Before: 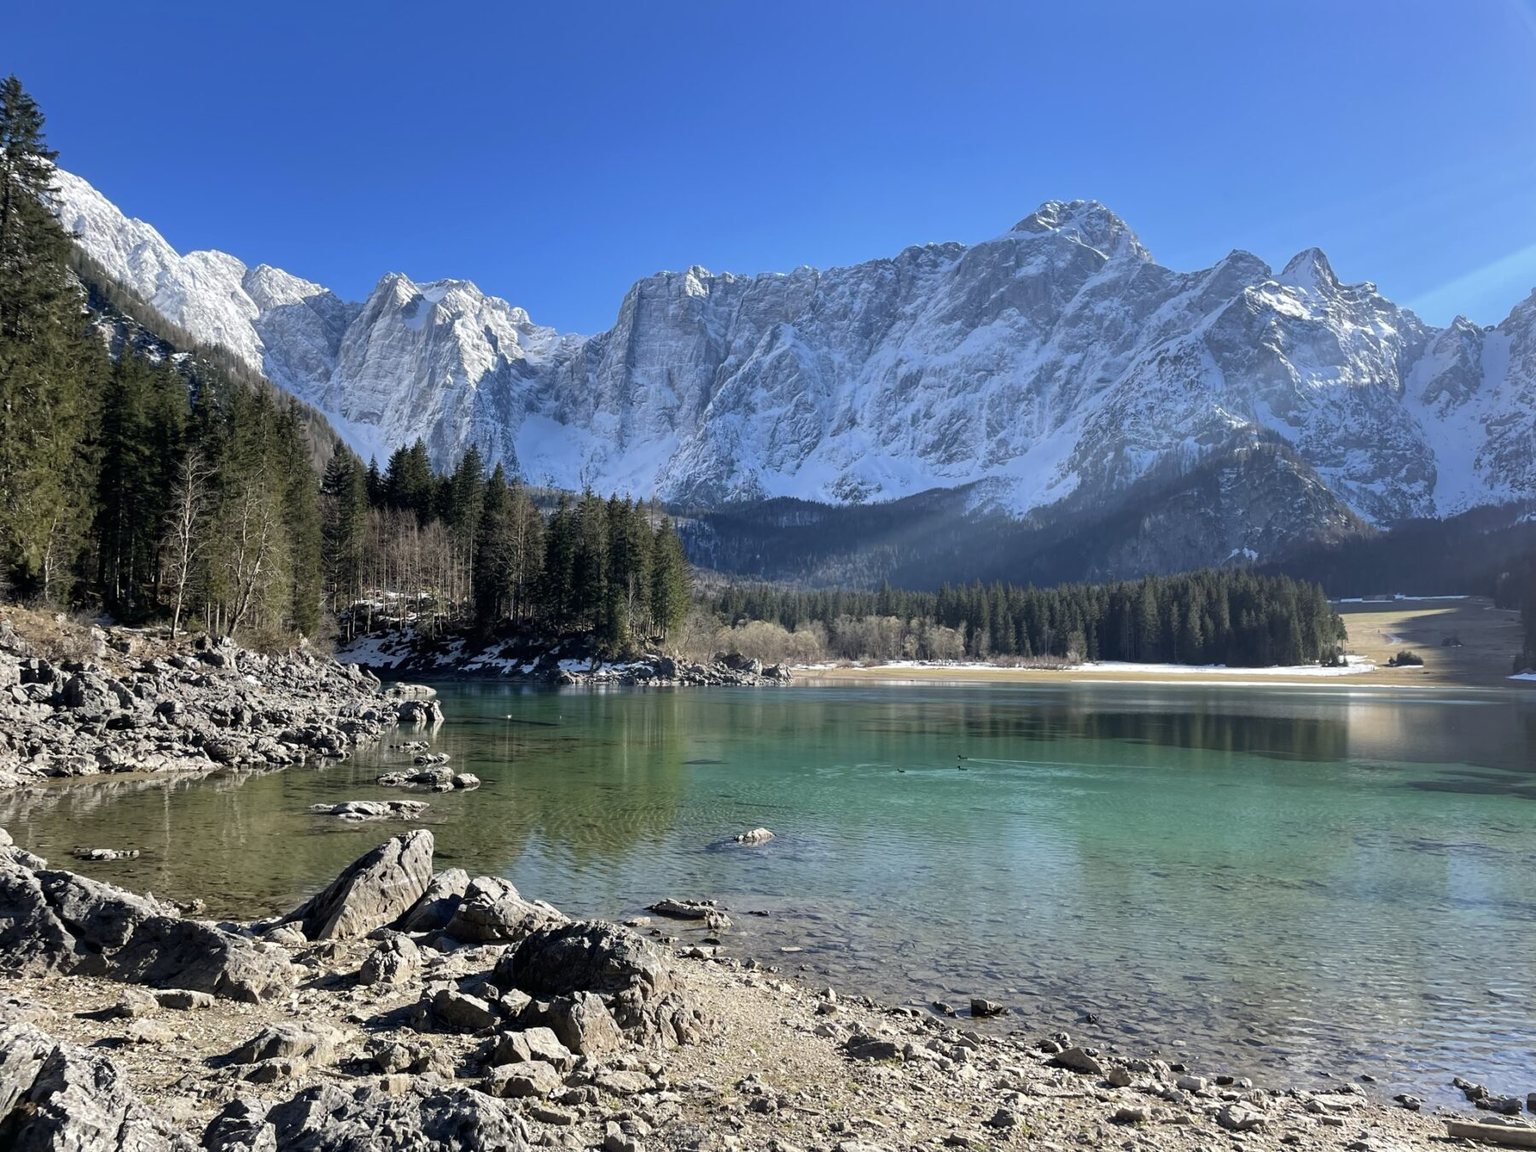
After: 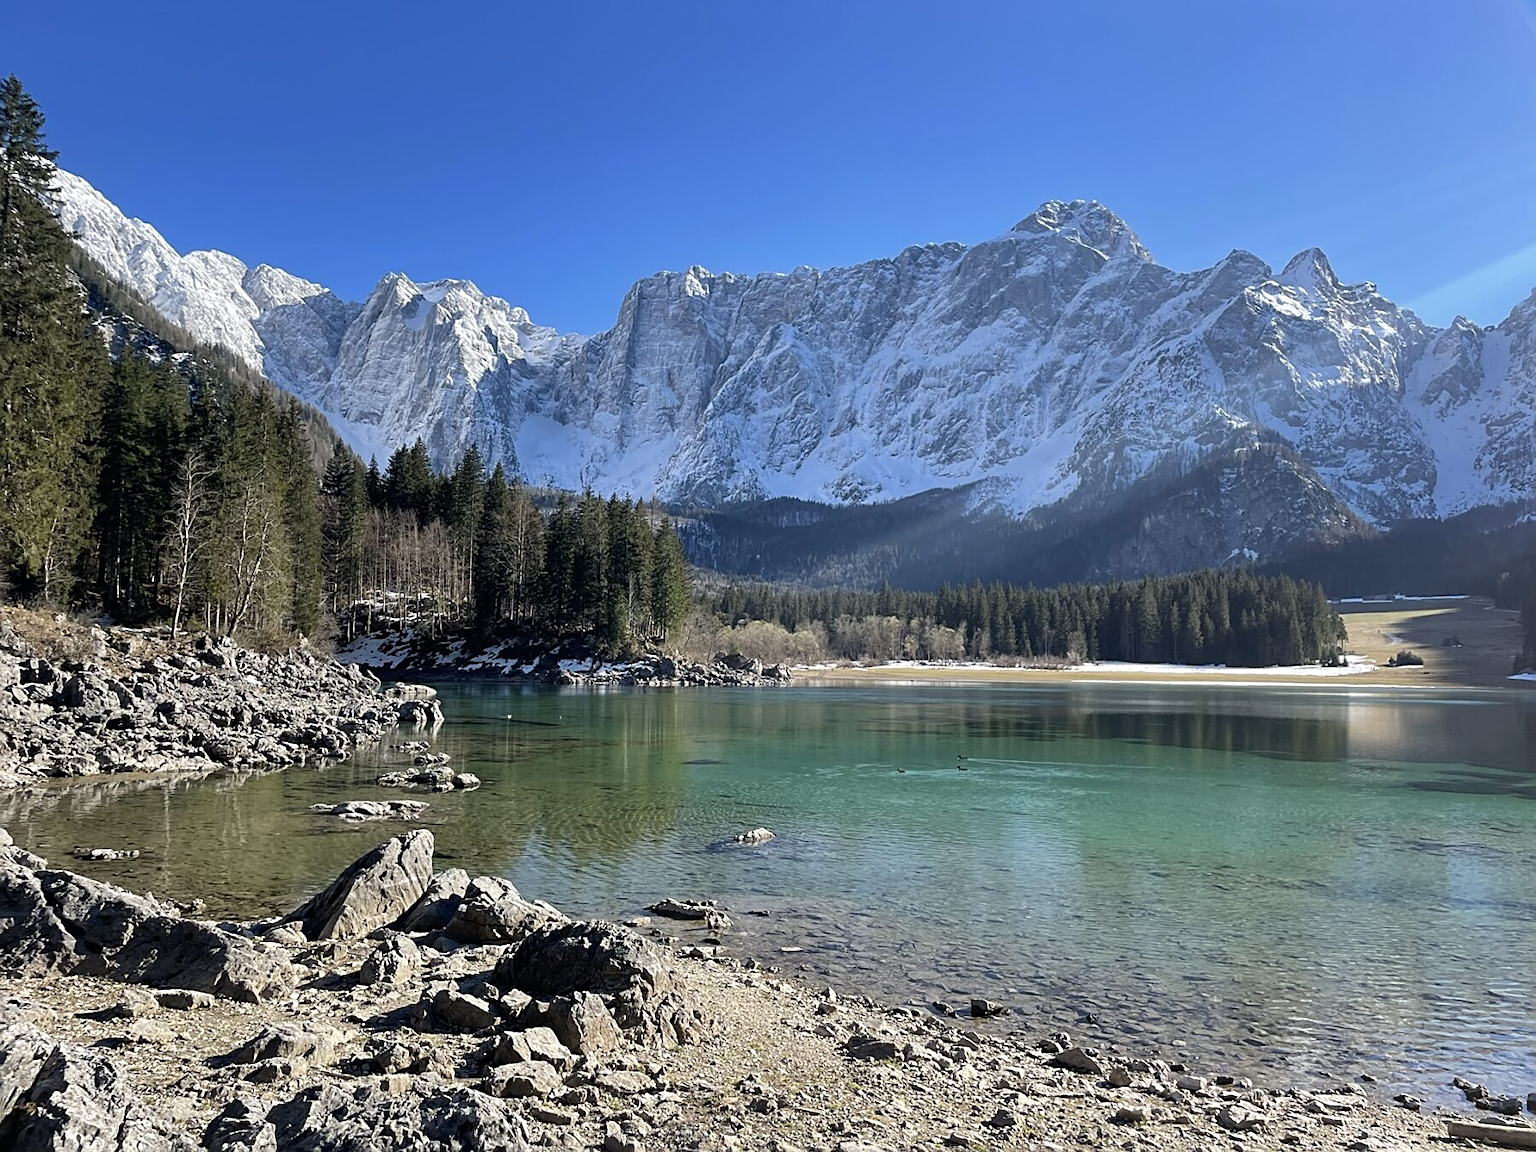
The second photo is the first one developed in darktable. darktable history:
sharpen: amount 0.59
